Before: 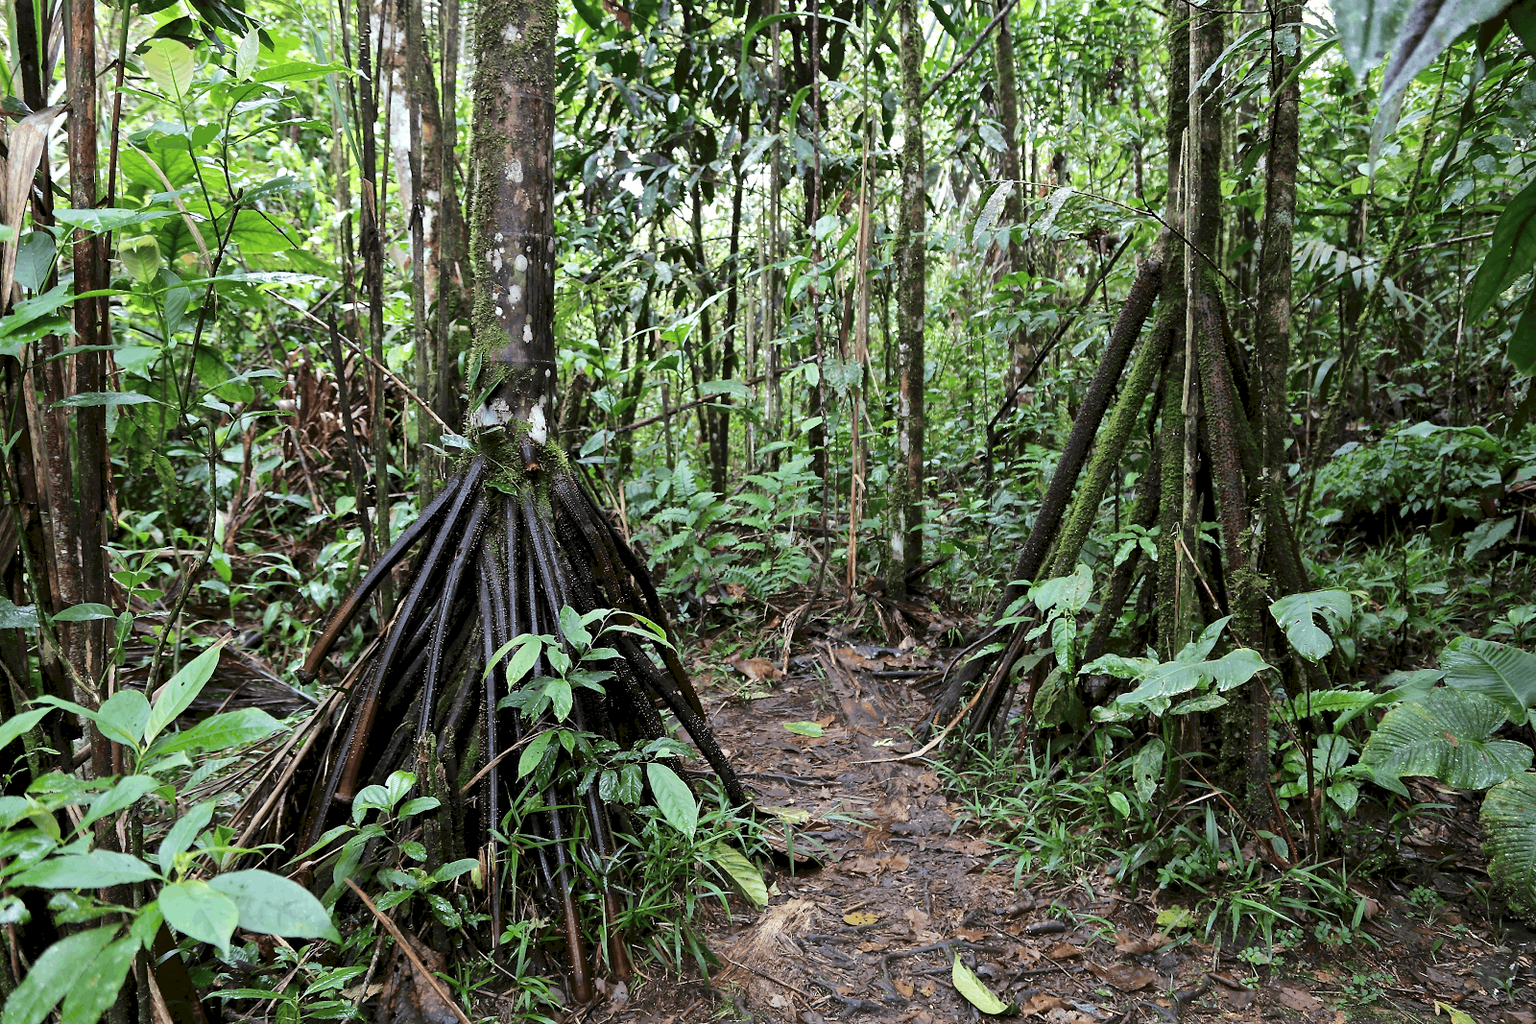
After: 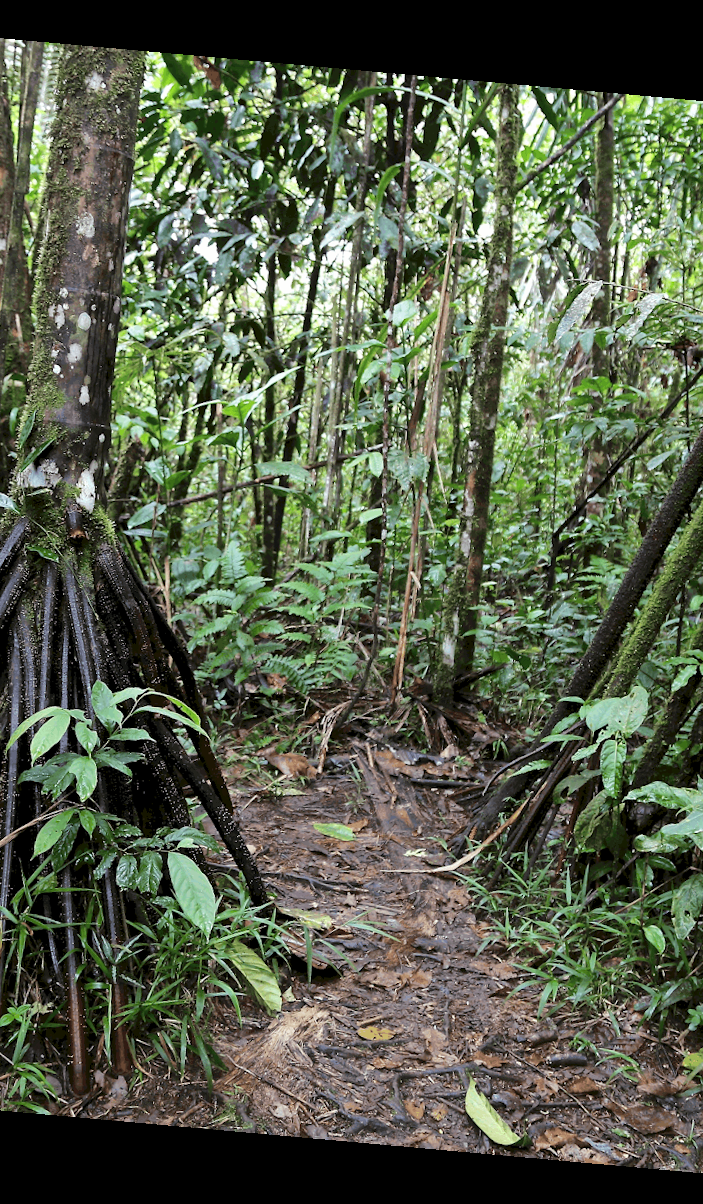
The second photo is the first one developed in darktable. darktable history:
crop: left 31.229%, right 27.105%
rotate and perspective: rotation 5.12°, automatic cropping off
